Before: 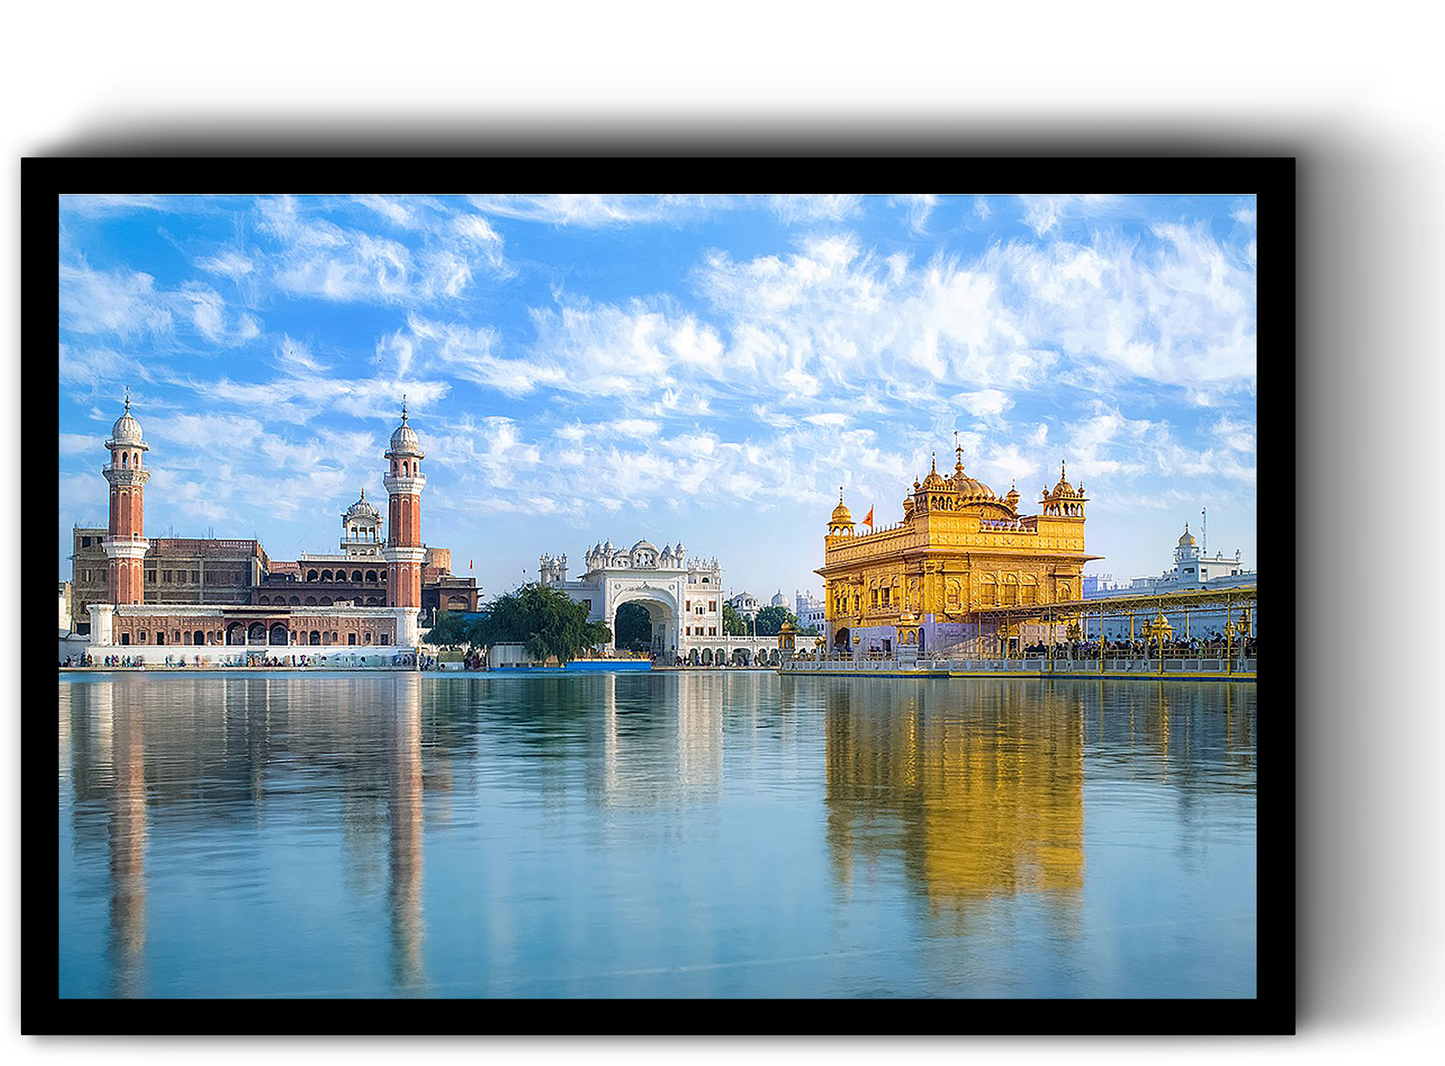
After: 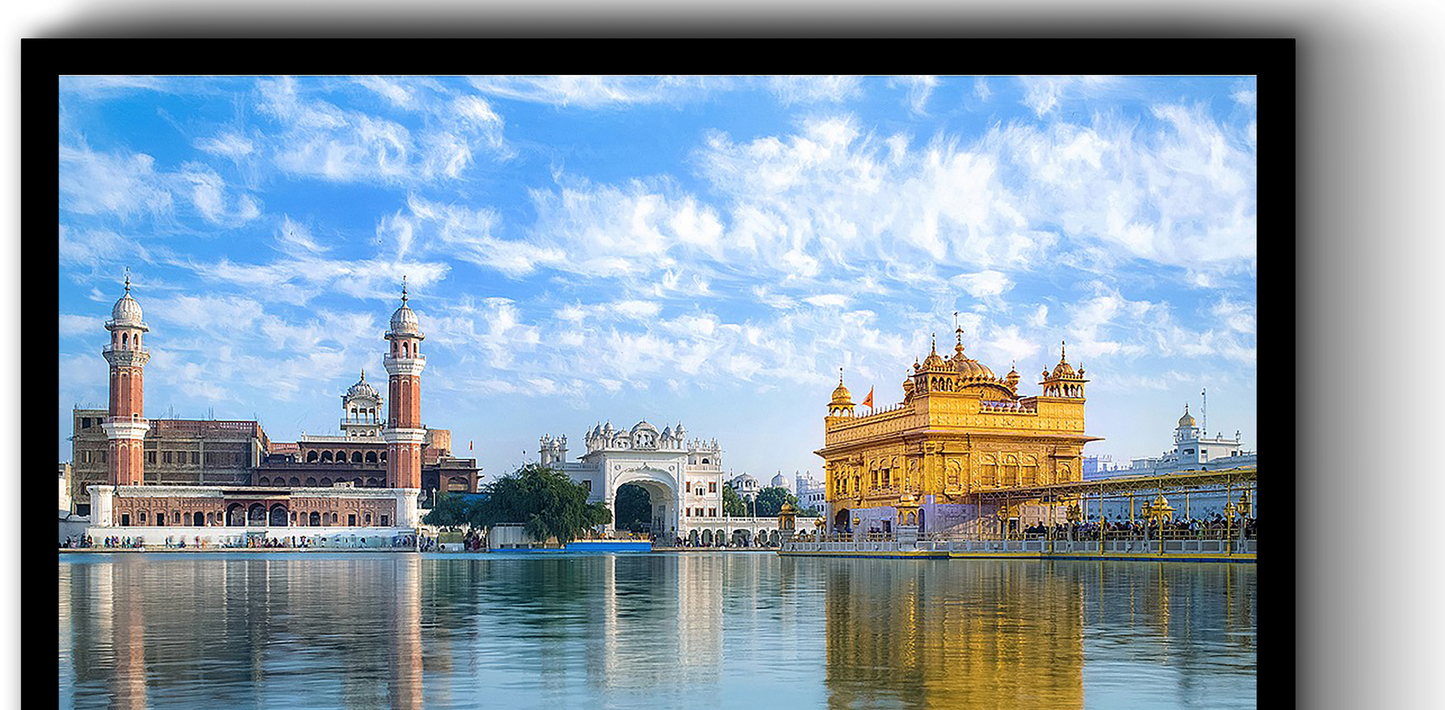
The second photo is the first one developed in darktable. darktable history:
crop: top 11.166%, bottom 22.168%
color balance rgb: linear chroma grading › global chroma 1.5%, linear chroma grading › mid-tones -1%, perceptual saturation grading › global saturation -3%, perceptual saturation grading › shadows -2%
